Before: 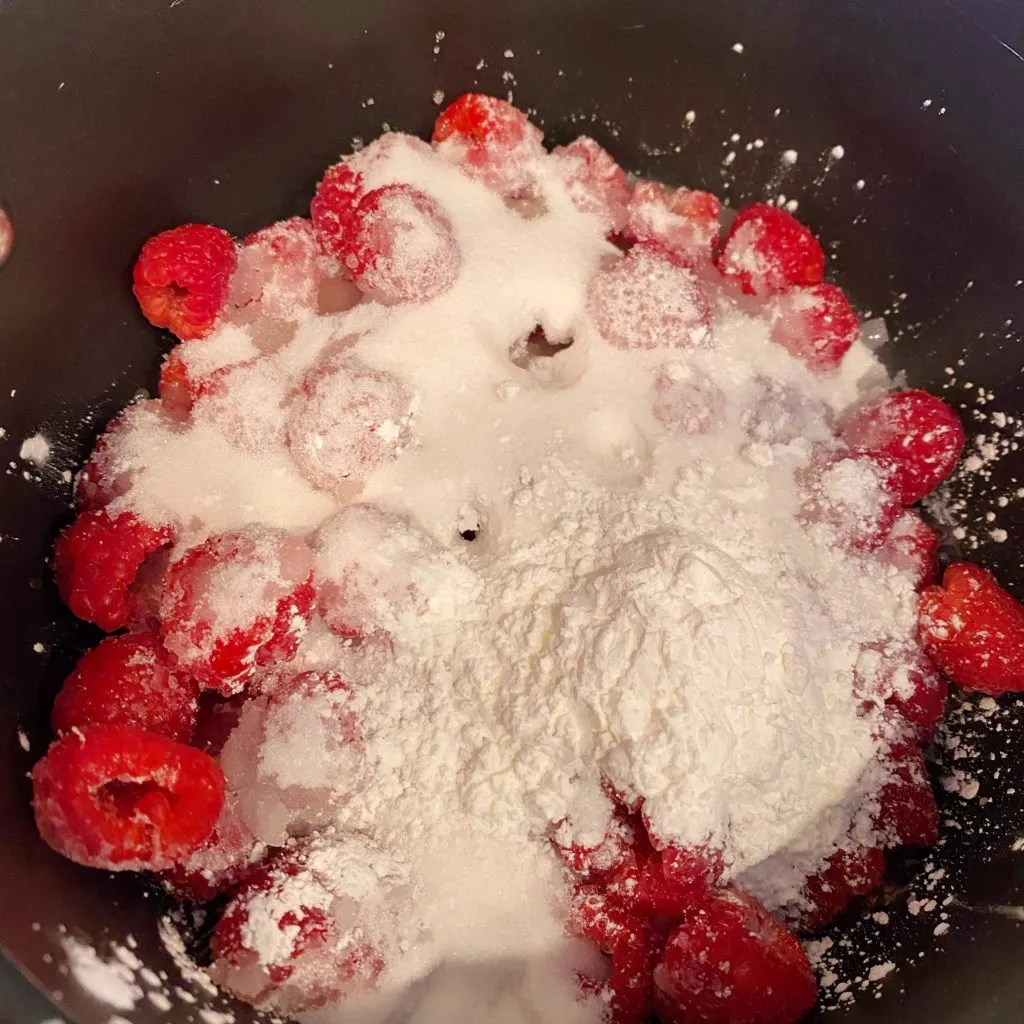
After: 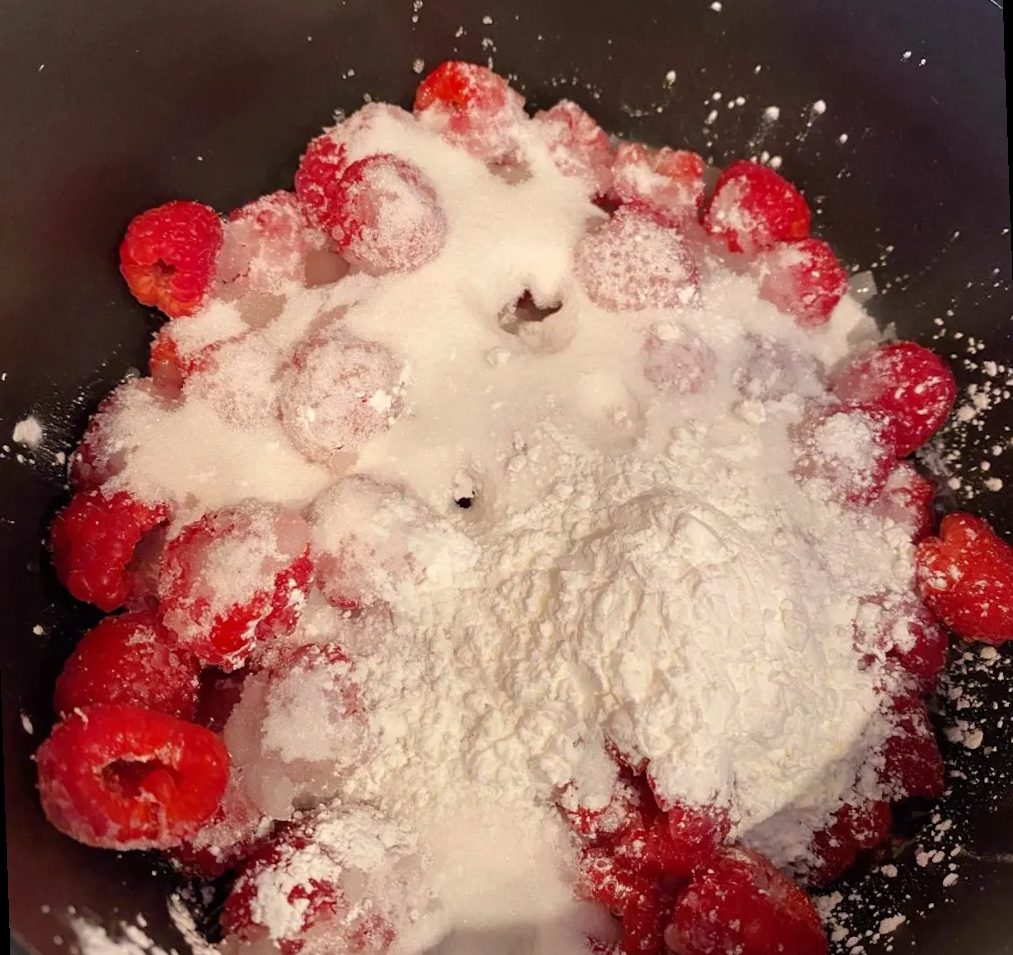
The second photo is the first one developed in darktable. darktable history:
base curve: curves: ch0 [(0, 0) (0.472, 0.455) (1, 1)], preserve colors none
rotate and perspective: rotation -2°, crop left 0.022, crop right 0.978, crop top 0.049, crop bottom 0.951
